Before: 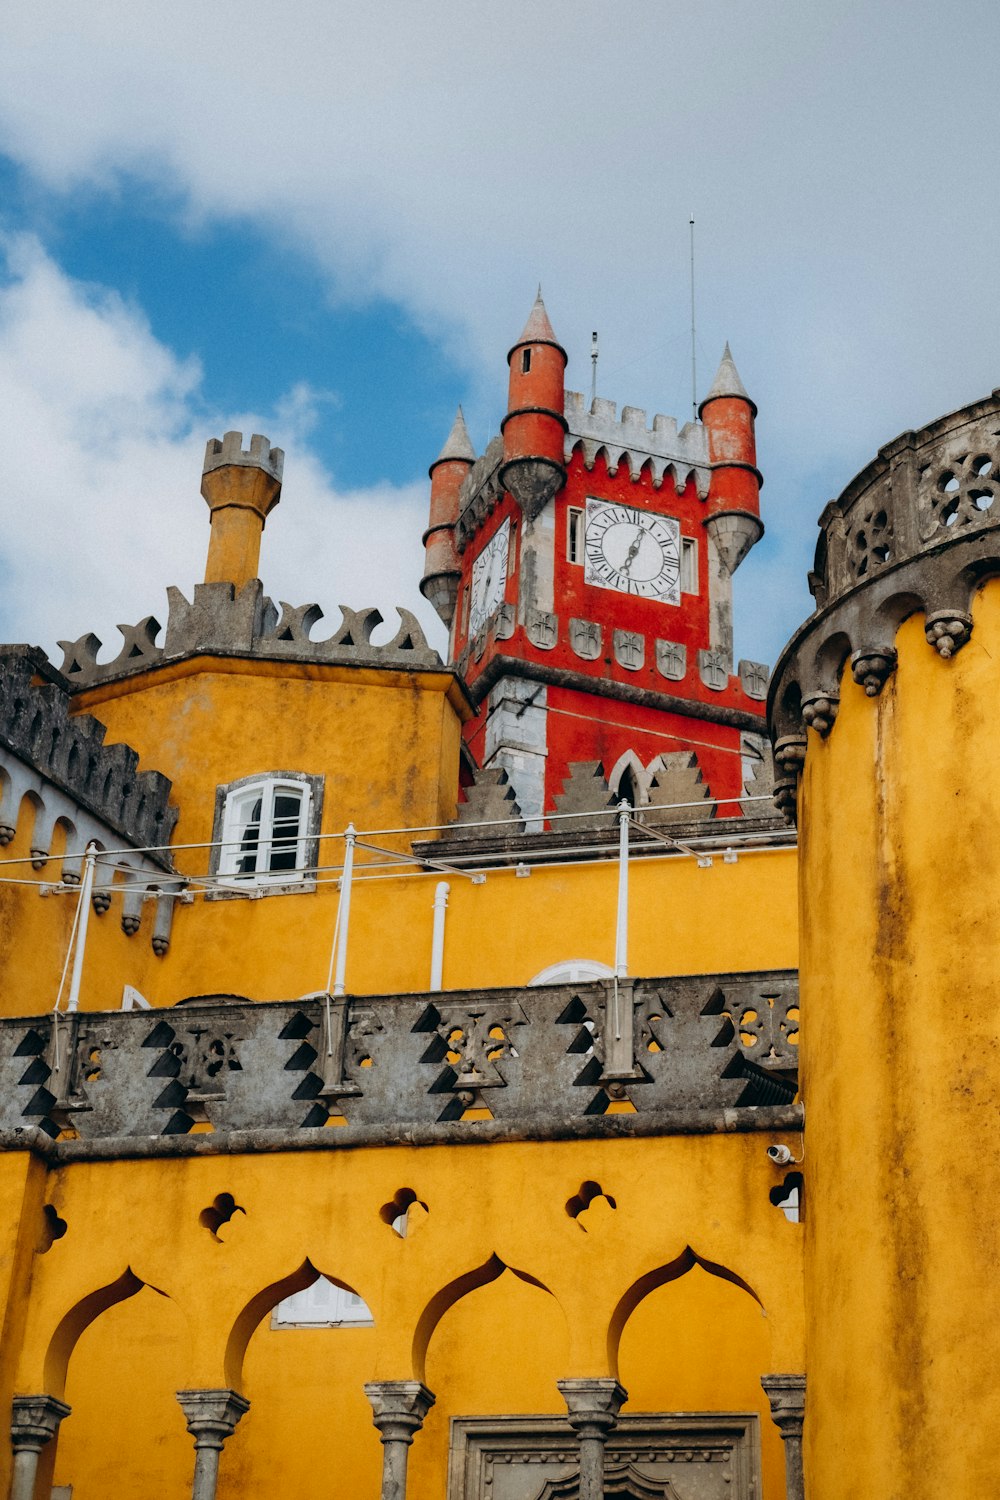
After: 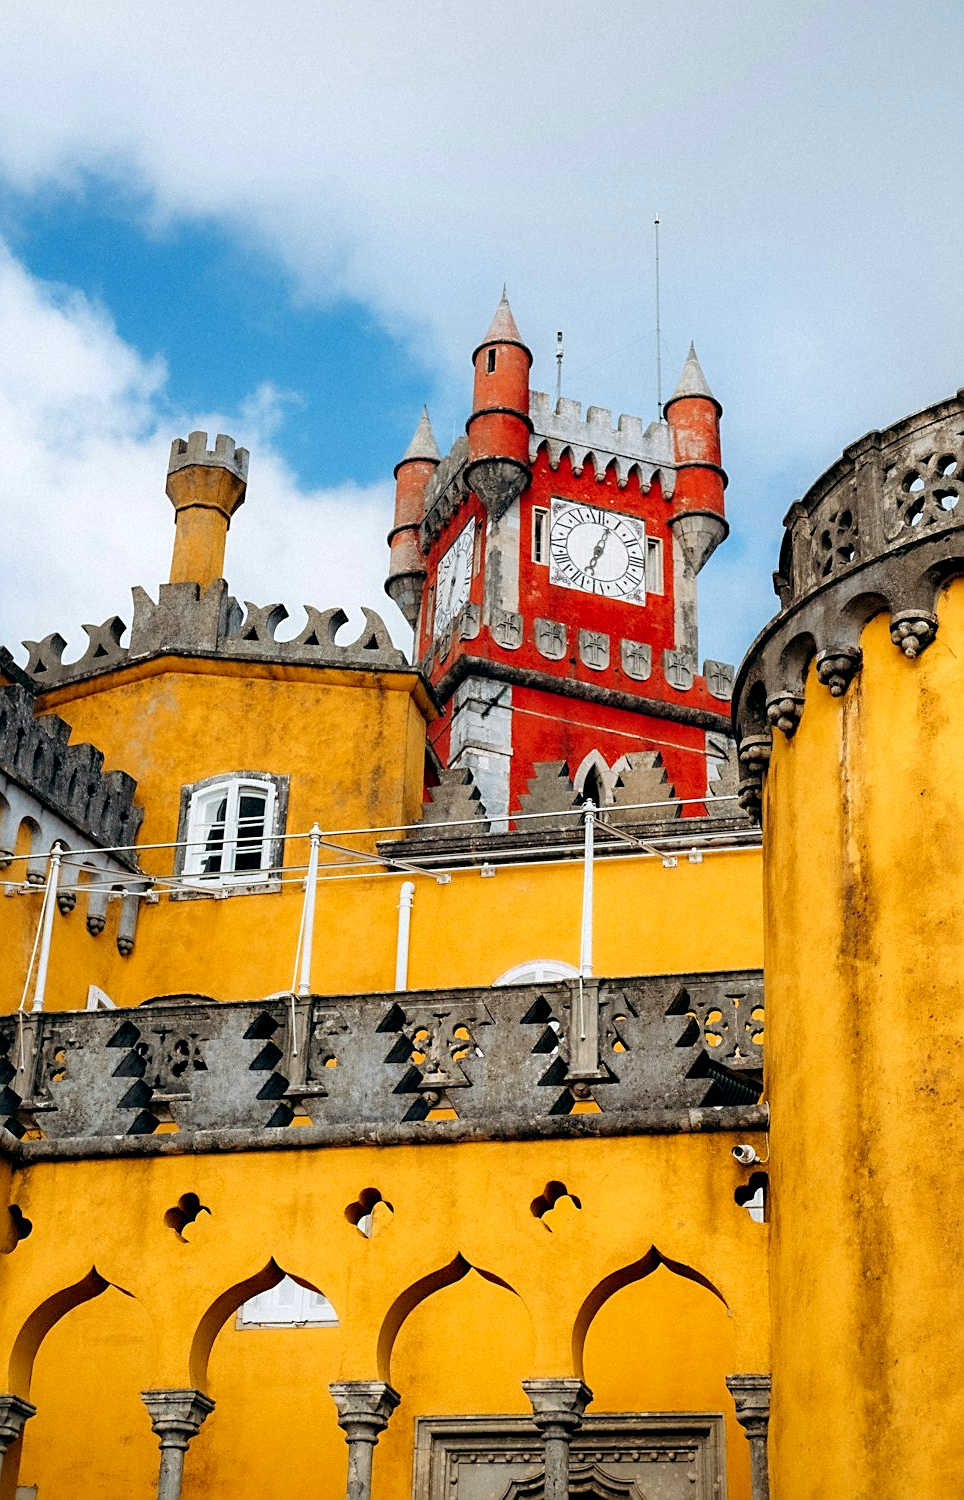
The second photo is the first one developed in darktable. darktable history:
crop and rotate: left 3.515%
sharpen: on, module defaults
exposure: black level correction 0.004, exposure 0.419 EV, compensate highlight preservation false
